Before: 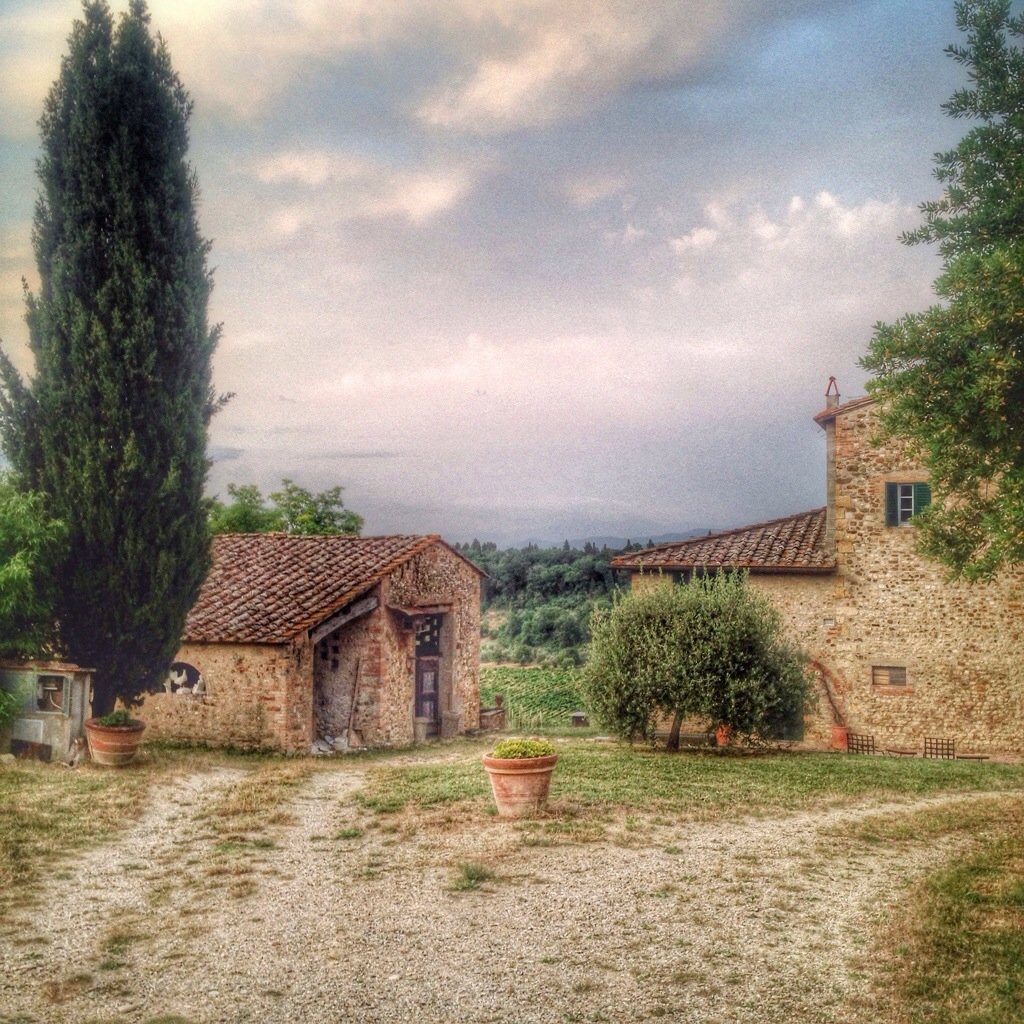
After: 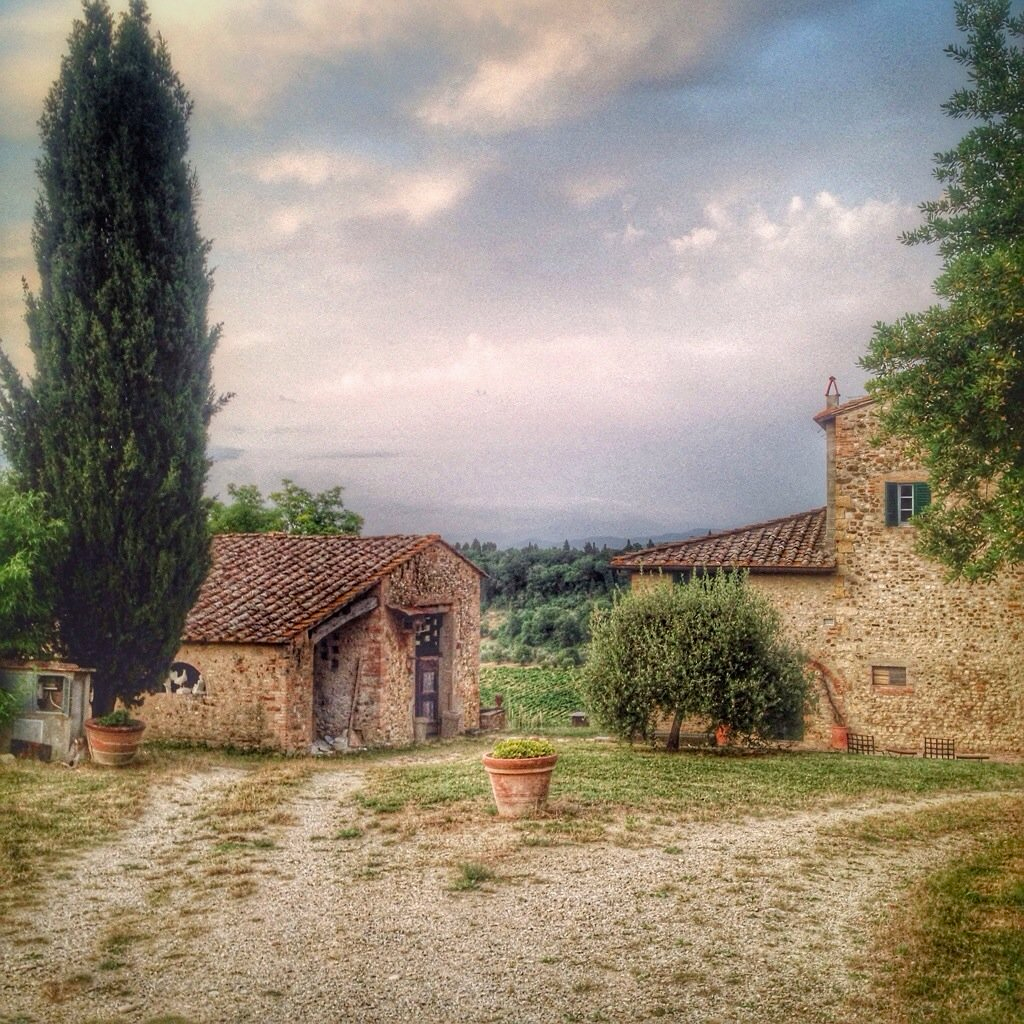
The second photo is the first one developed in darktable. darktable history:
sharpen: amount 0.209
contrast brightness saturation: contrast -0.014, brightness -0.006, saturation 0.033
vignetting: fall-off start 88.49%, fall-off radius 43.26%, brightness -0.237, saturation 0.141, width/height ratio 1.154, unbound false
